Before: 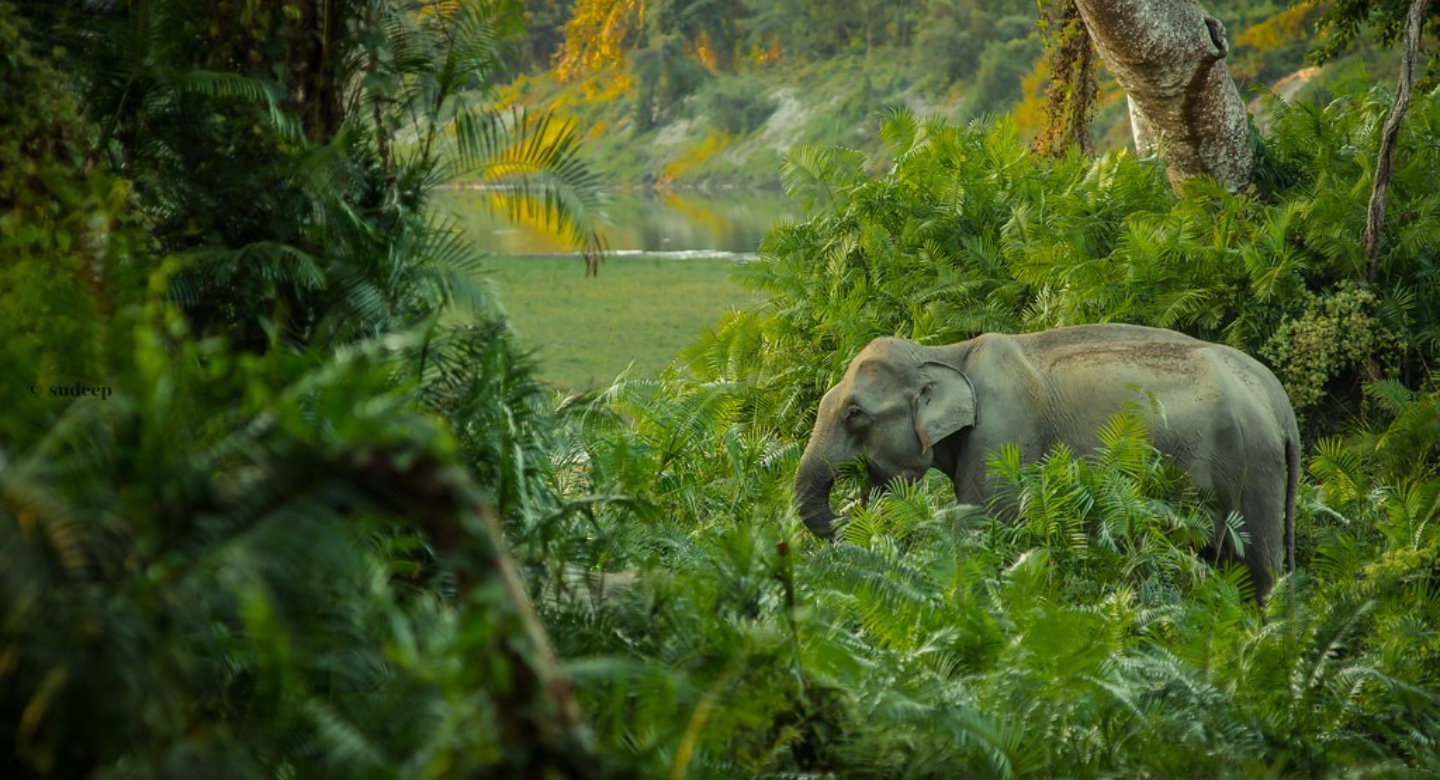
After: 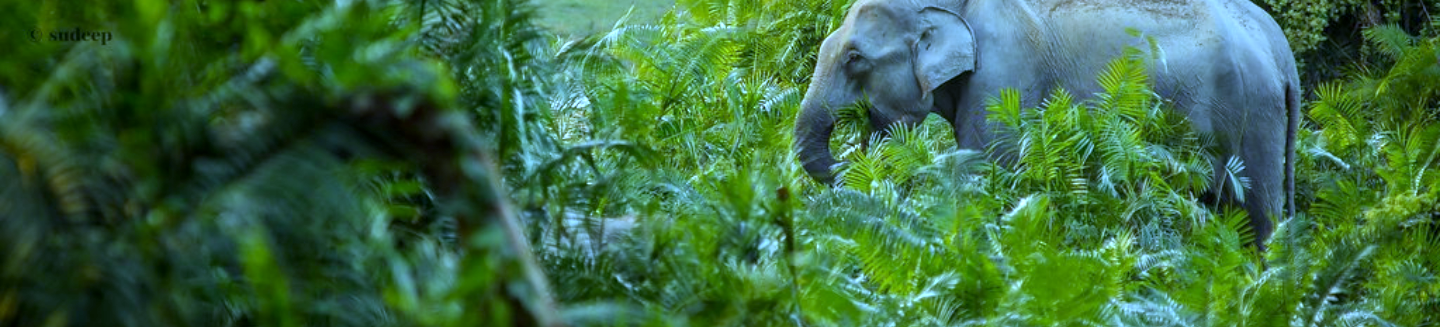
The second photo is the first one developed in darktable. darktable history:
exposure: black level correction 0.001, exposure 0.675 EV, compensate highlight preservation false
white balance: red 0.766, blue 1.537
crop: top 45.551%, bottom 12.262%
